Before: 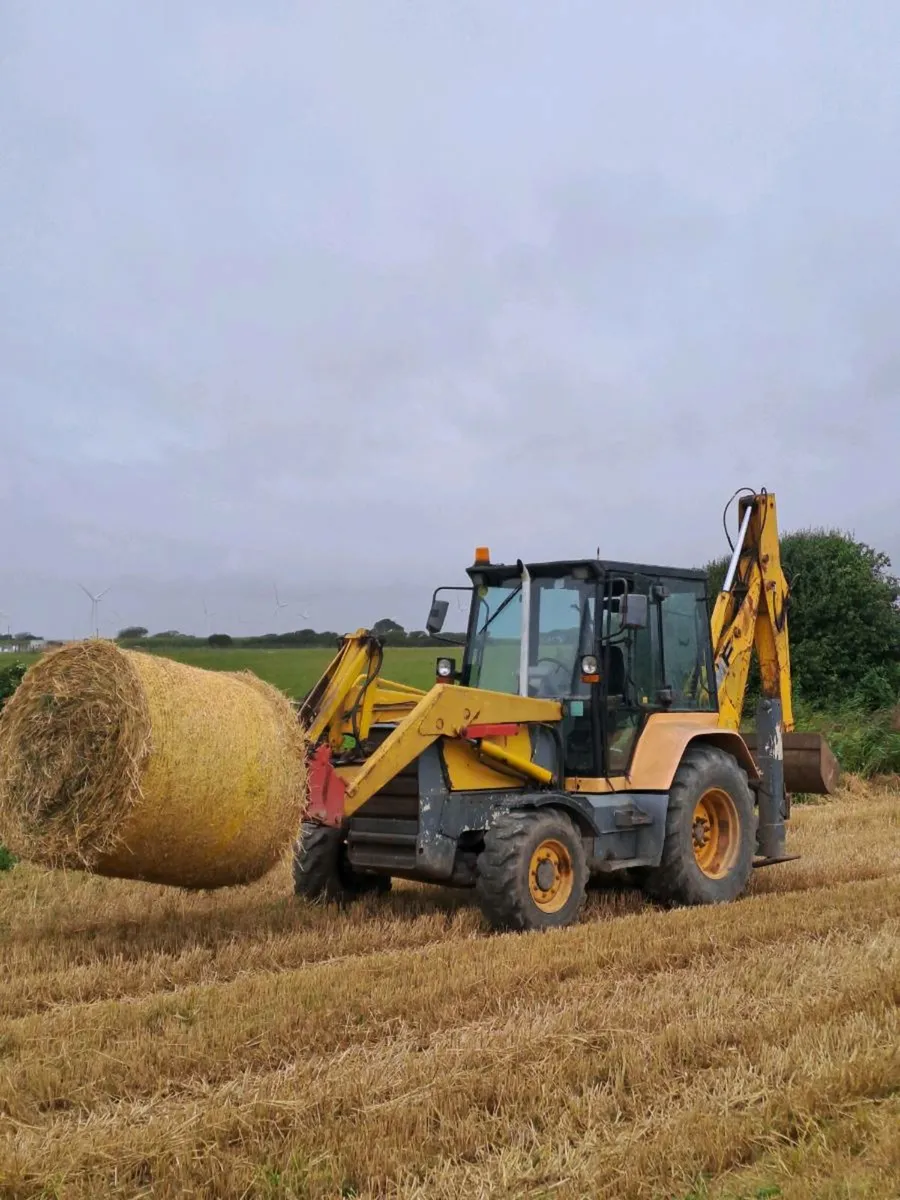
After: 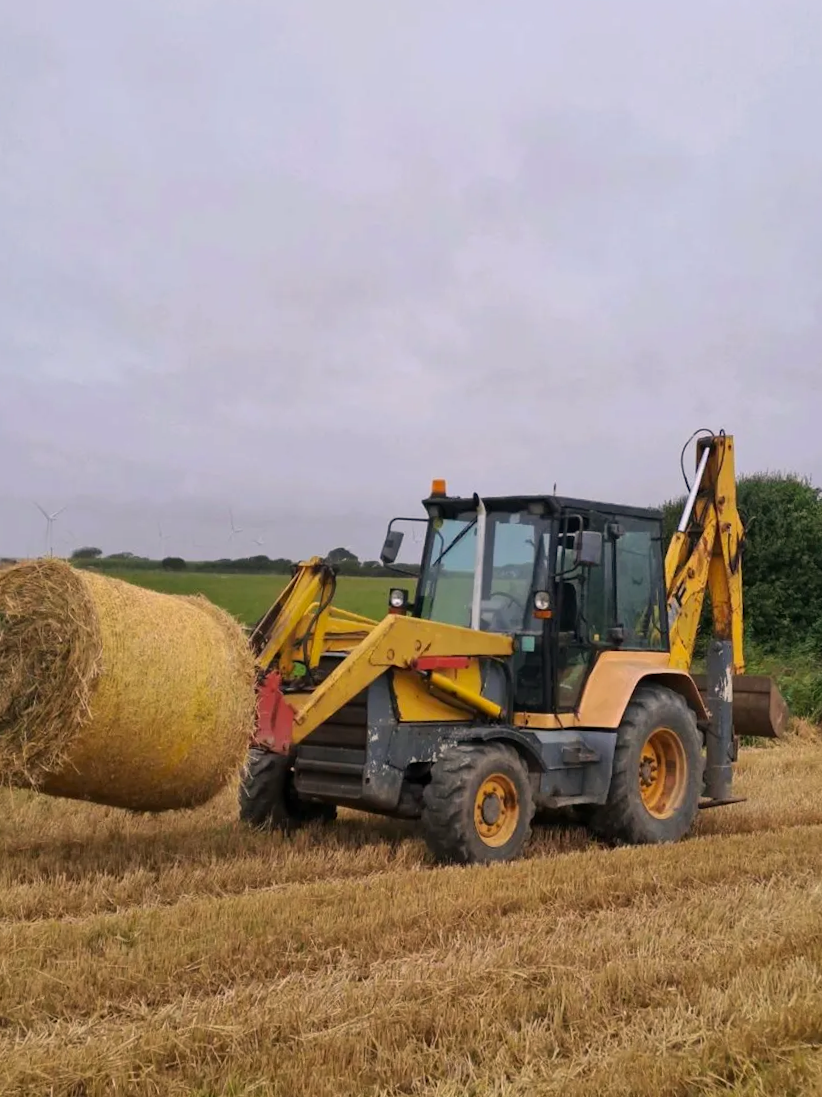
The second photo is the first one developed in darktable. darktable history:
color correction: highlights a* 3.53, highlights b* 5.07
crop and rotate: angle -1.94°, left 3.102%, top 3.829%, right 1.451%, bottom 0.644%
contrast brightness saturation: saturation -0.024
